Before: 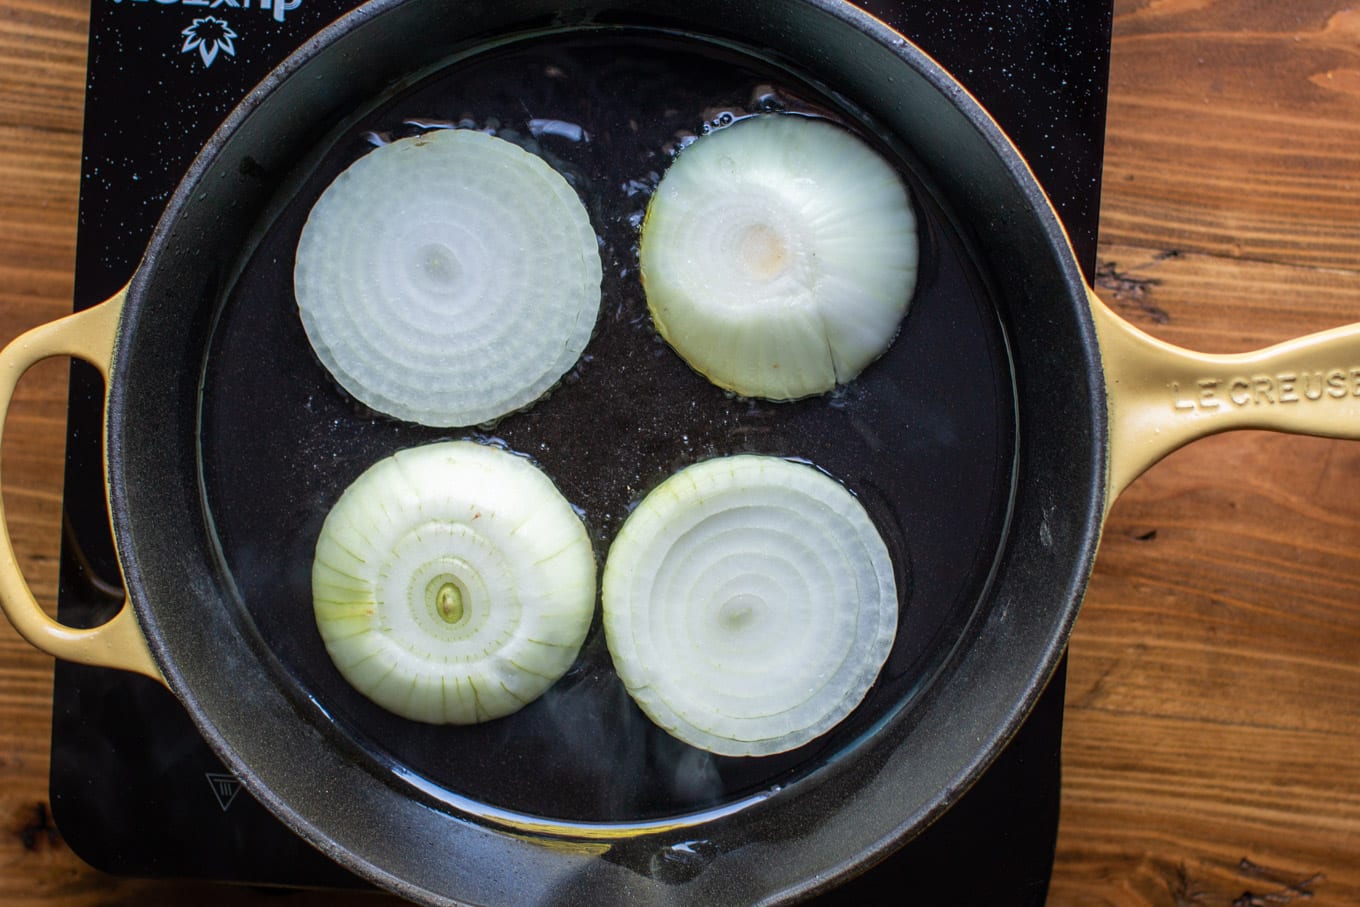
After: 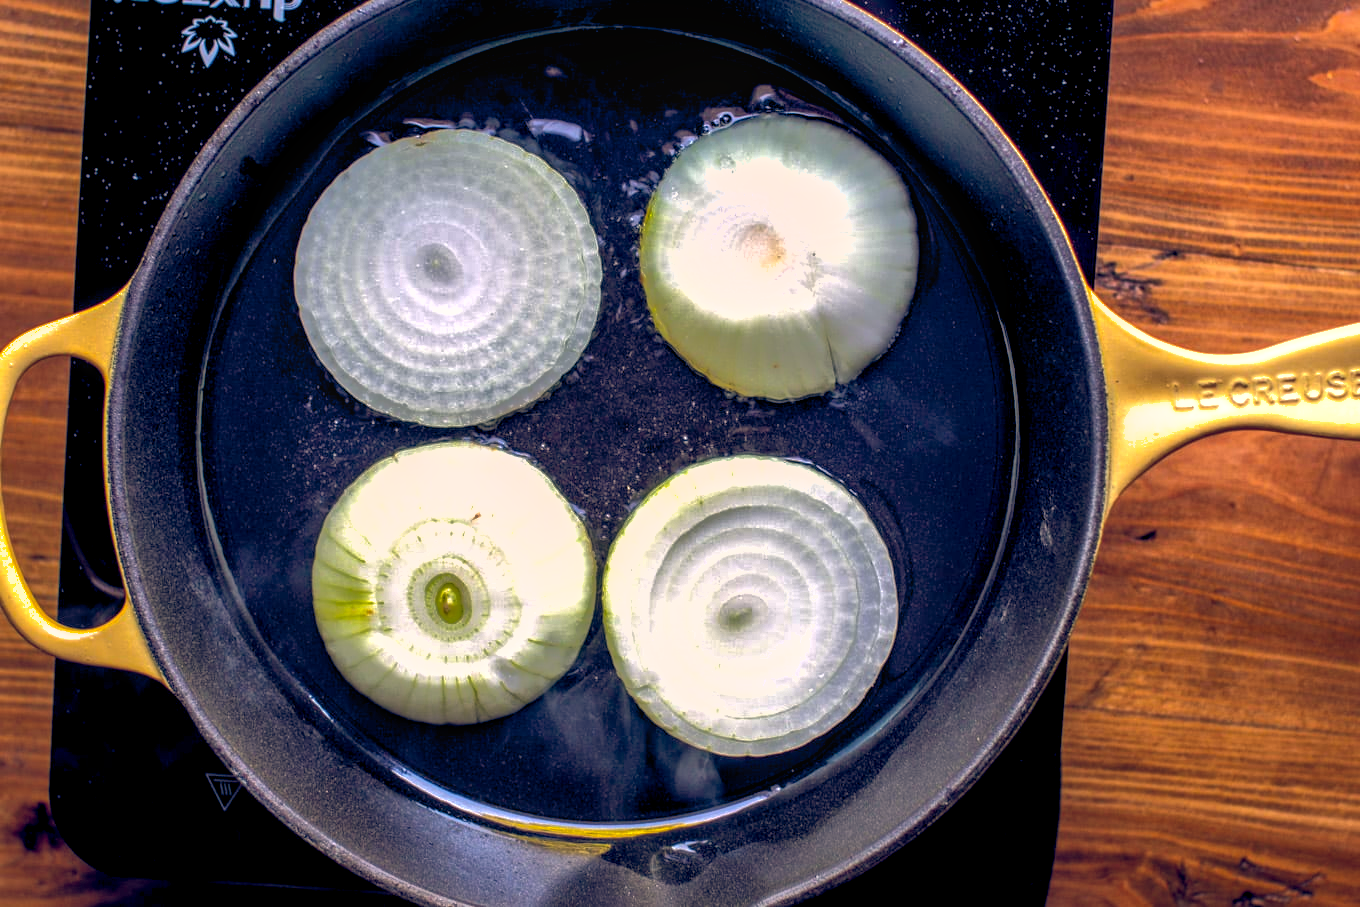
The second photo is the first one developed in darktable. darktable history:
local contrast: detail 130%
color correction: highlights a* 11.8, highlights b* 12.11
shadows and highlights: shadows 40.24, highlights -59.74
color balance rgb: global offset › luminance -0.291%, global offset › chroma 0.314%, global offset › hue 261.24°, perceptual saturation grading › global saturation 29.674%, perceptual brilliance grading › global brilliance 14.542%, perceptual brilliance grading › shadows -35.238%
exposure: black level correction 0.001, exposure 0.142 EV, compensate highlight preservation false
